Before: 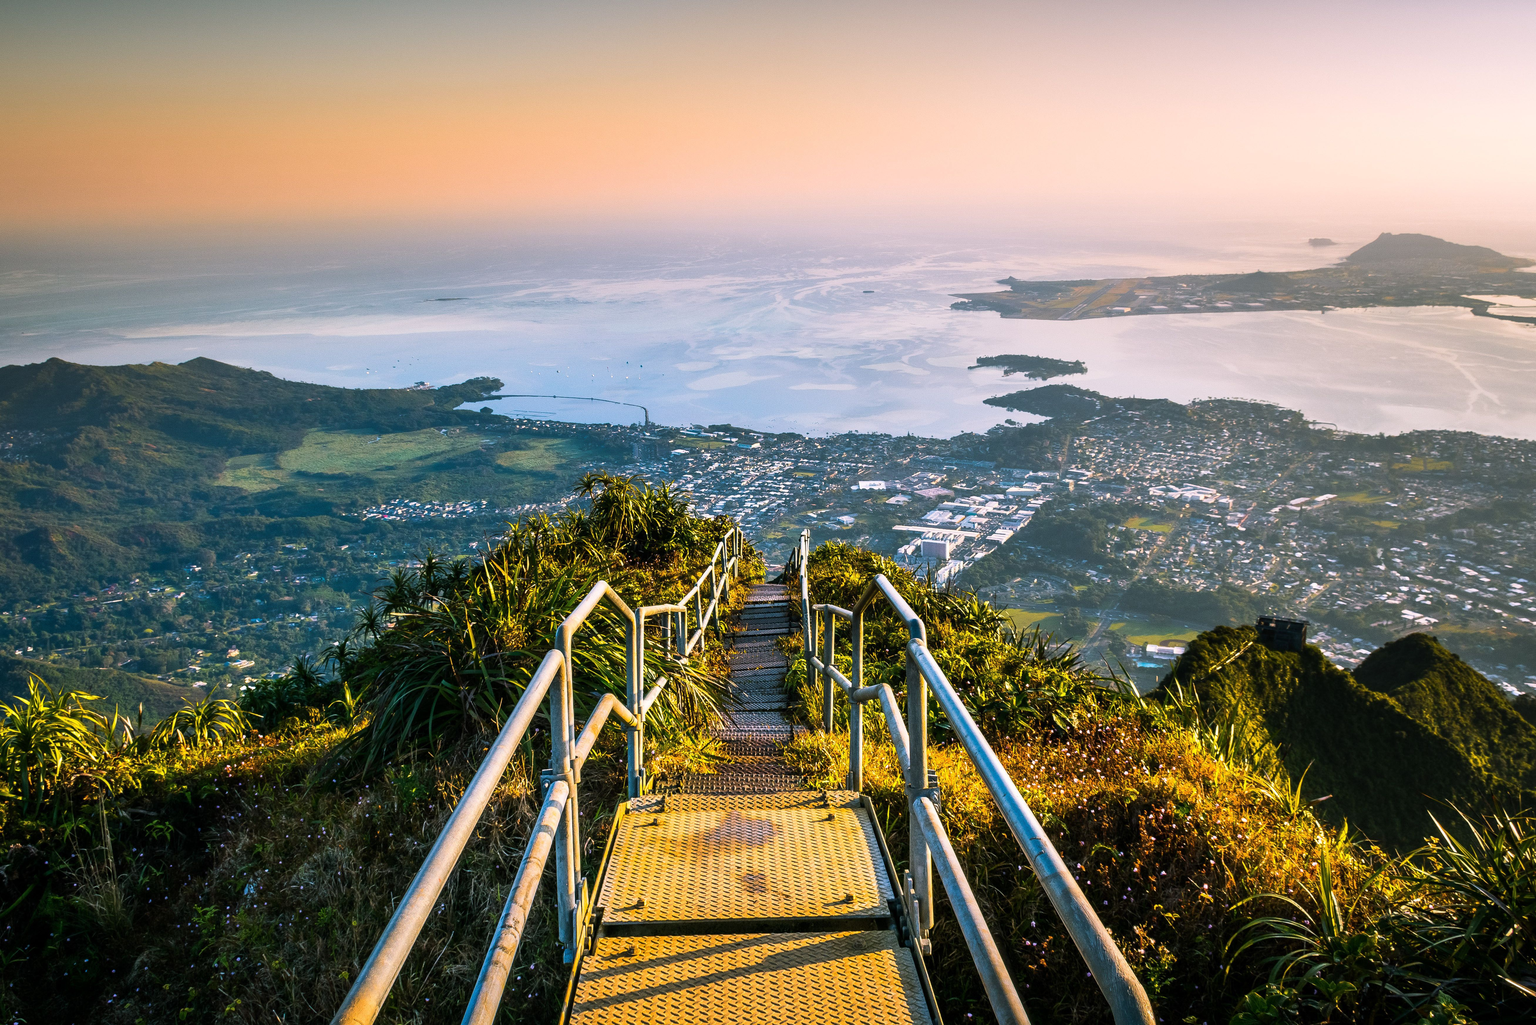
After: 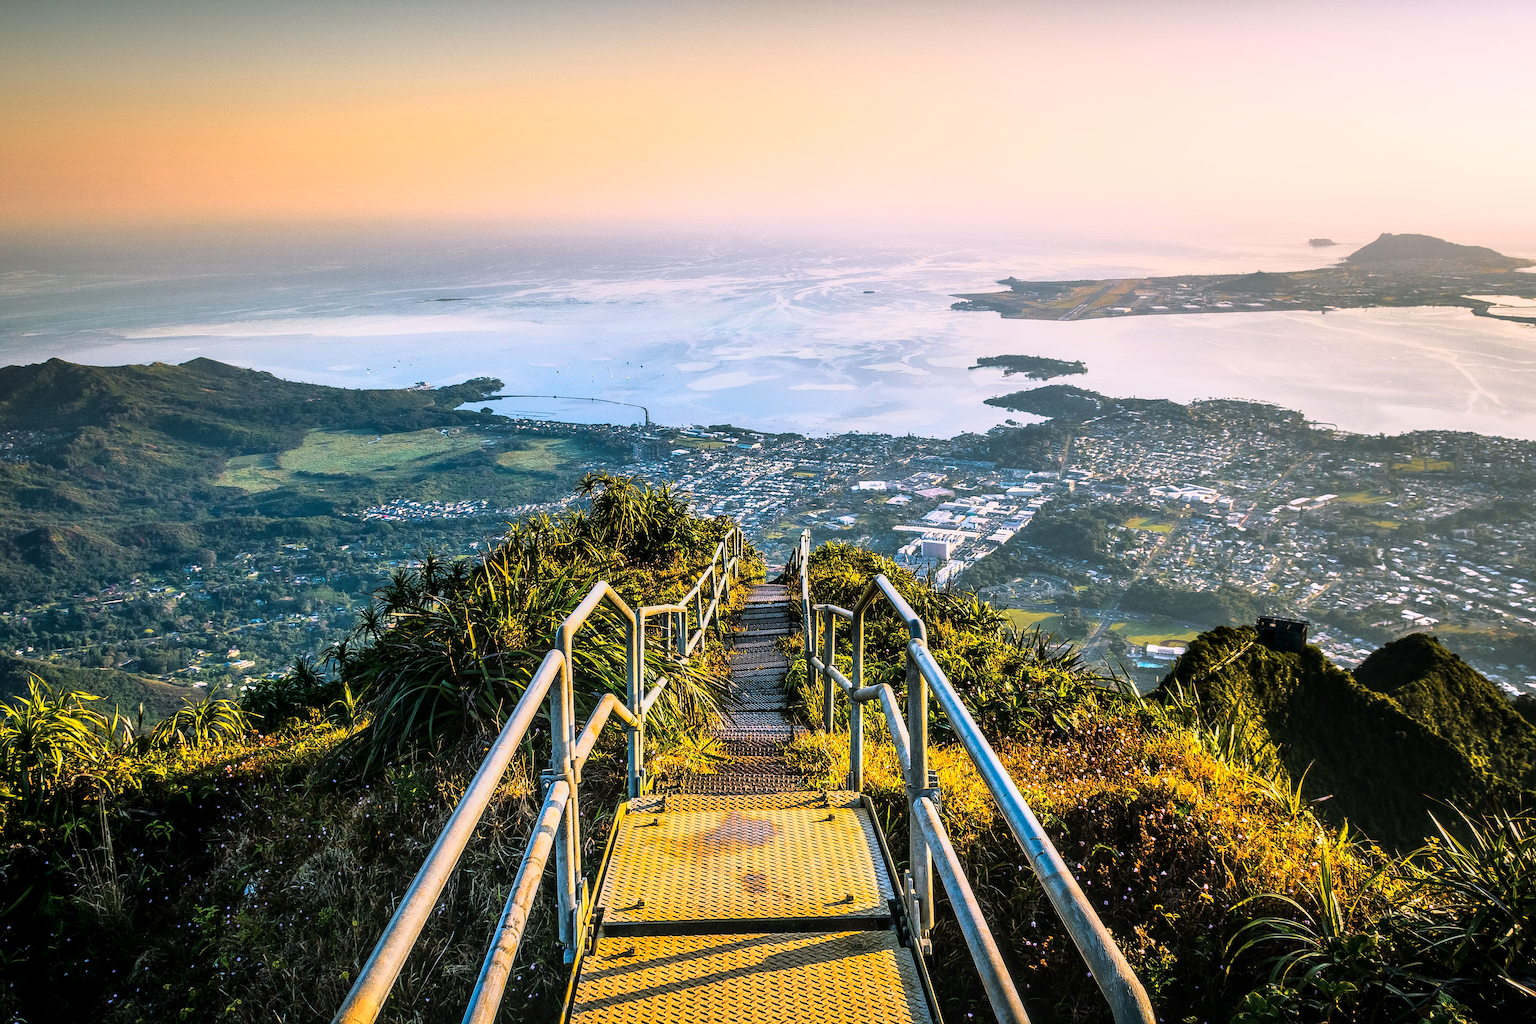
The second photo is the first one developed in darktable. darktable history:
sharpen: on, module defaults
tone curve: curves: ch0 [(0, 0) (0.105, 0.068) (0.195, 0.162) (0.283, 0.283) (0.384, 0.404) (0.485, 0.531) (0.638, 0.681) (0.795, 0.879) (1, 0.977)]; ch1 [(0, 0) (0.161, 0.092) (0.35, 0.33) (0.379, 0.401) (0.456, 0.469) (0.504, 0.5) (0.512, 0.514) (0.58, 0.597) (0.635, 0.646) (1, 1)]; ch2 [(0, 0) (0.371, 0.362) (0.437, 0.437) (0.5, 0.5) (0.53, 0.523) (0.56, 0.58) (0.622, 0.606) (1, 1)], color space Lab, linked channels, preserve colors none
local contrast: on, module defaults
